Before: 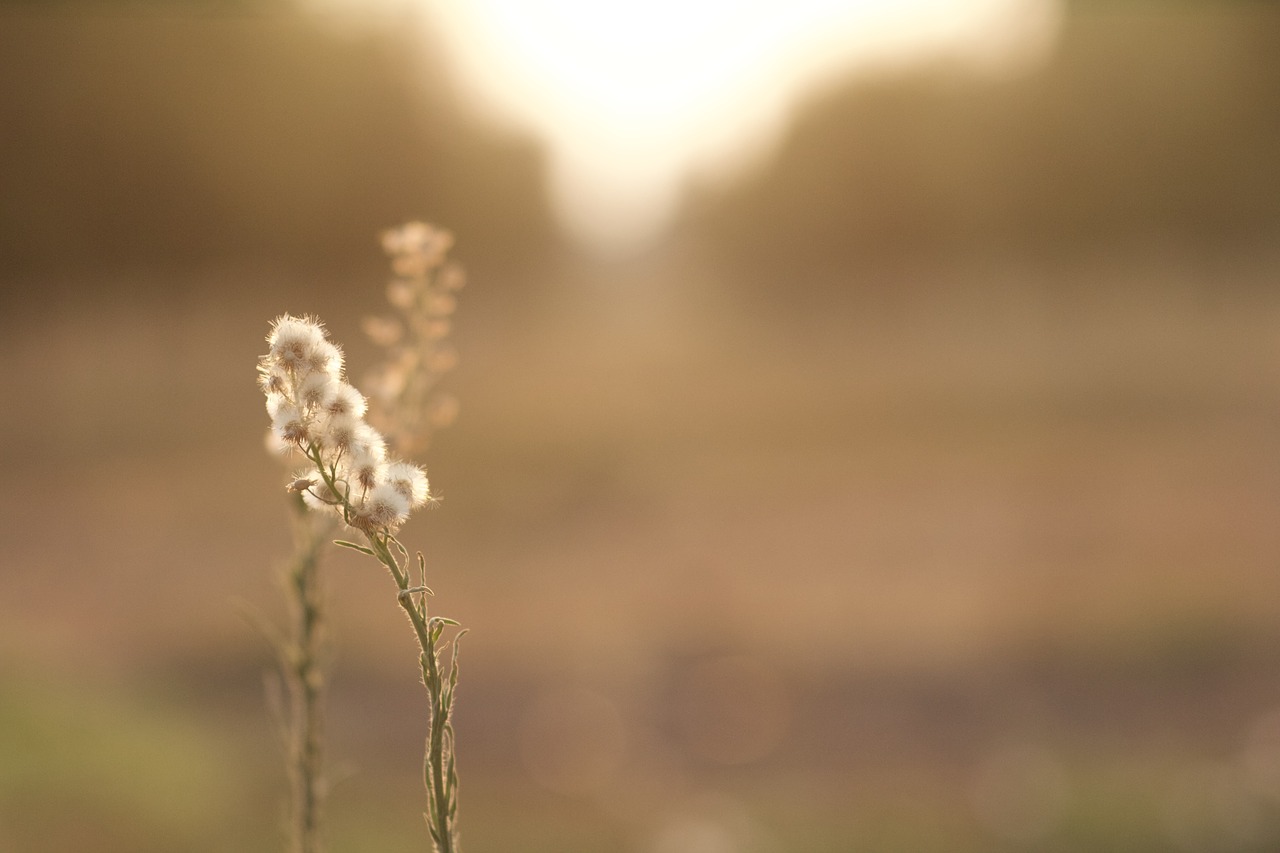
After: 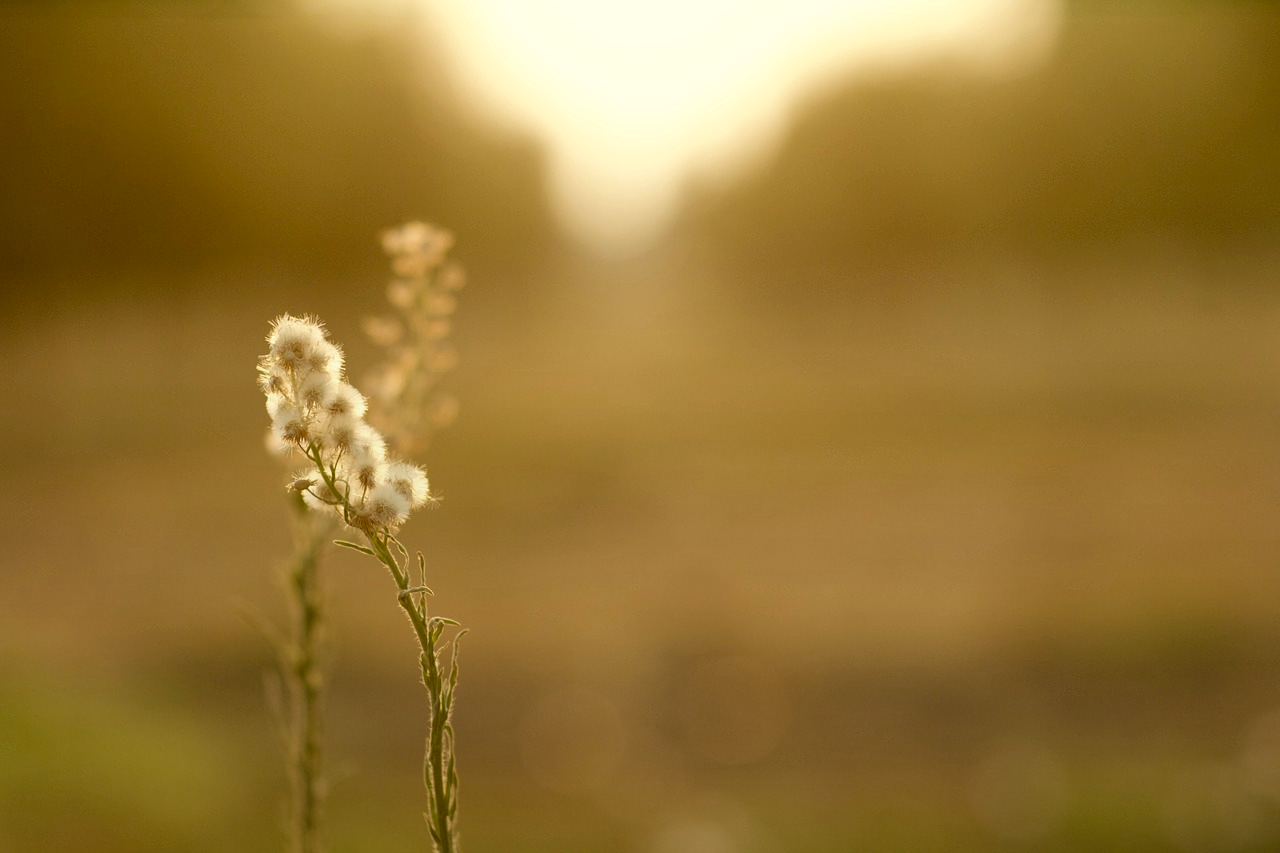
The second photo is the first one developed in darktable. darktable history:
graduated density: rotation -180°, offset 24.95
exposure: black level correction 0.016, exposure -0.009 EV, compensate highlight preservation false
color correction: highlights a* -1.43, highlights b* 10.12, shadows a* 0.395, shadows b* 19.35
